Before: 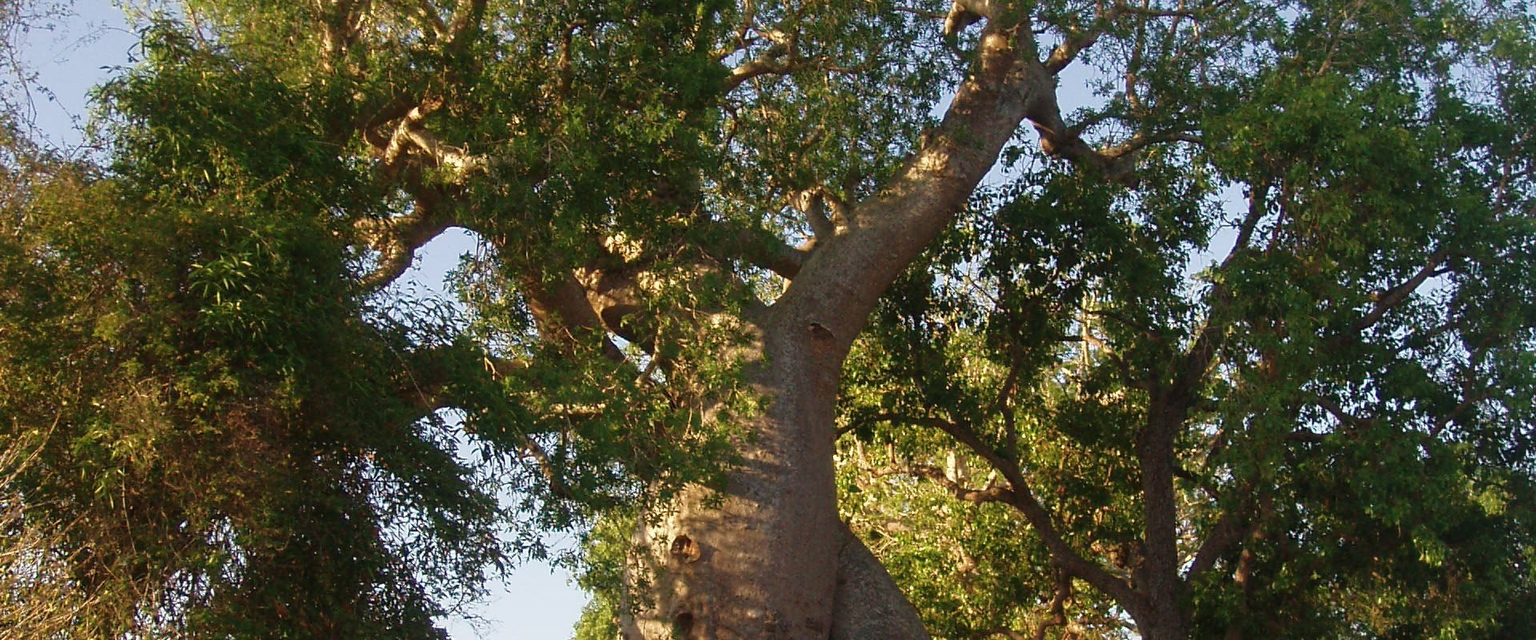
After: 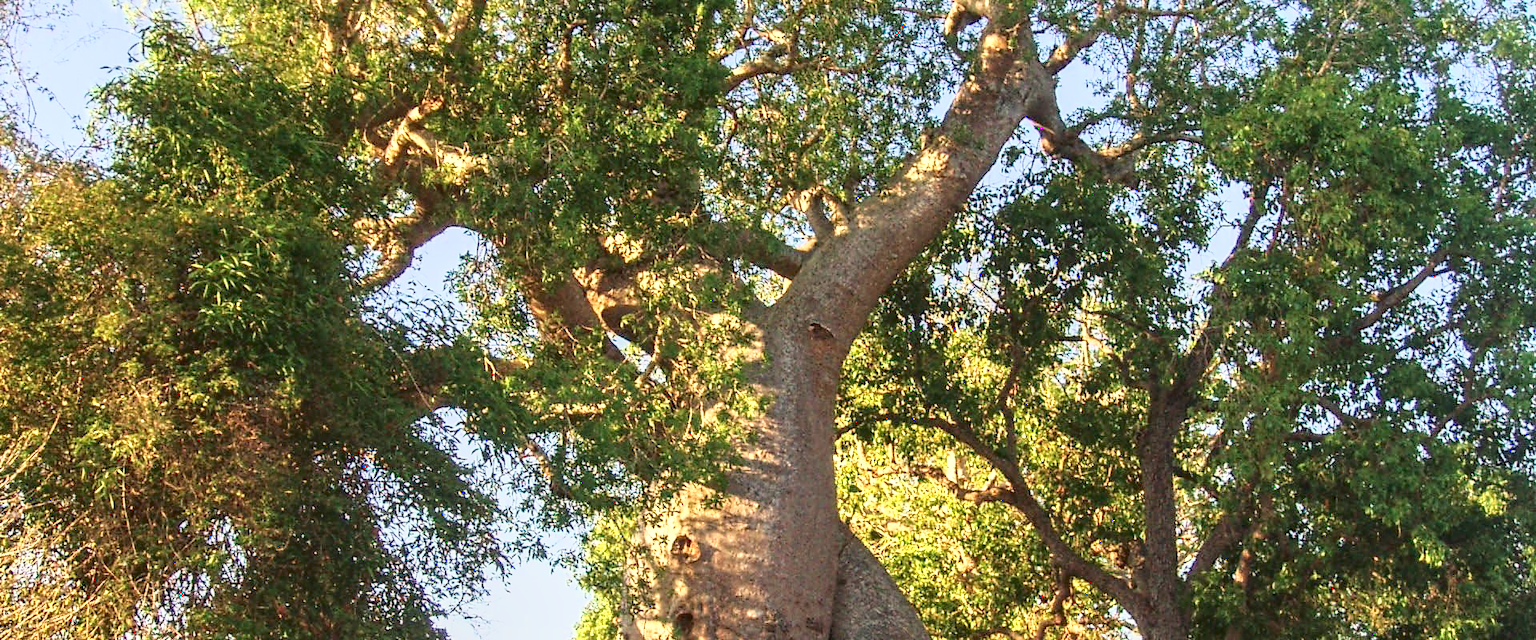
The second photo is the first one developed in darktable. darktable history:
tone curve: curves: ch0 [(0, 0.052) (0.207, 0.35) (0.392, 0.592) (0.54, 0.803) (0.725, 0.922) (0.99, 0.974)]
local contrast: on, module defaults
contrast equalizer: octaves 7, y [[0.502, 0.505, 0.512, 0.529, 0.564, 0.588], [0.5 ×6], [0.502, 0.505, 0.512, 0.529, 0.564, 0.588], [0, 0.001, 0.001, 0.004, 0.008, 0.011], [0, 0.001, 0.001, 0.004, 0.008, 0.011]]
